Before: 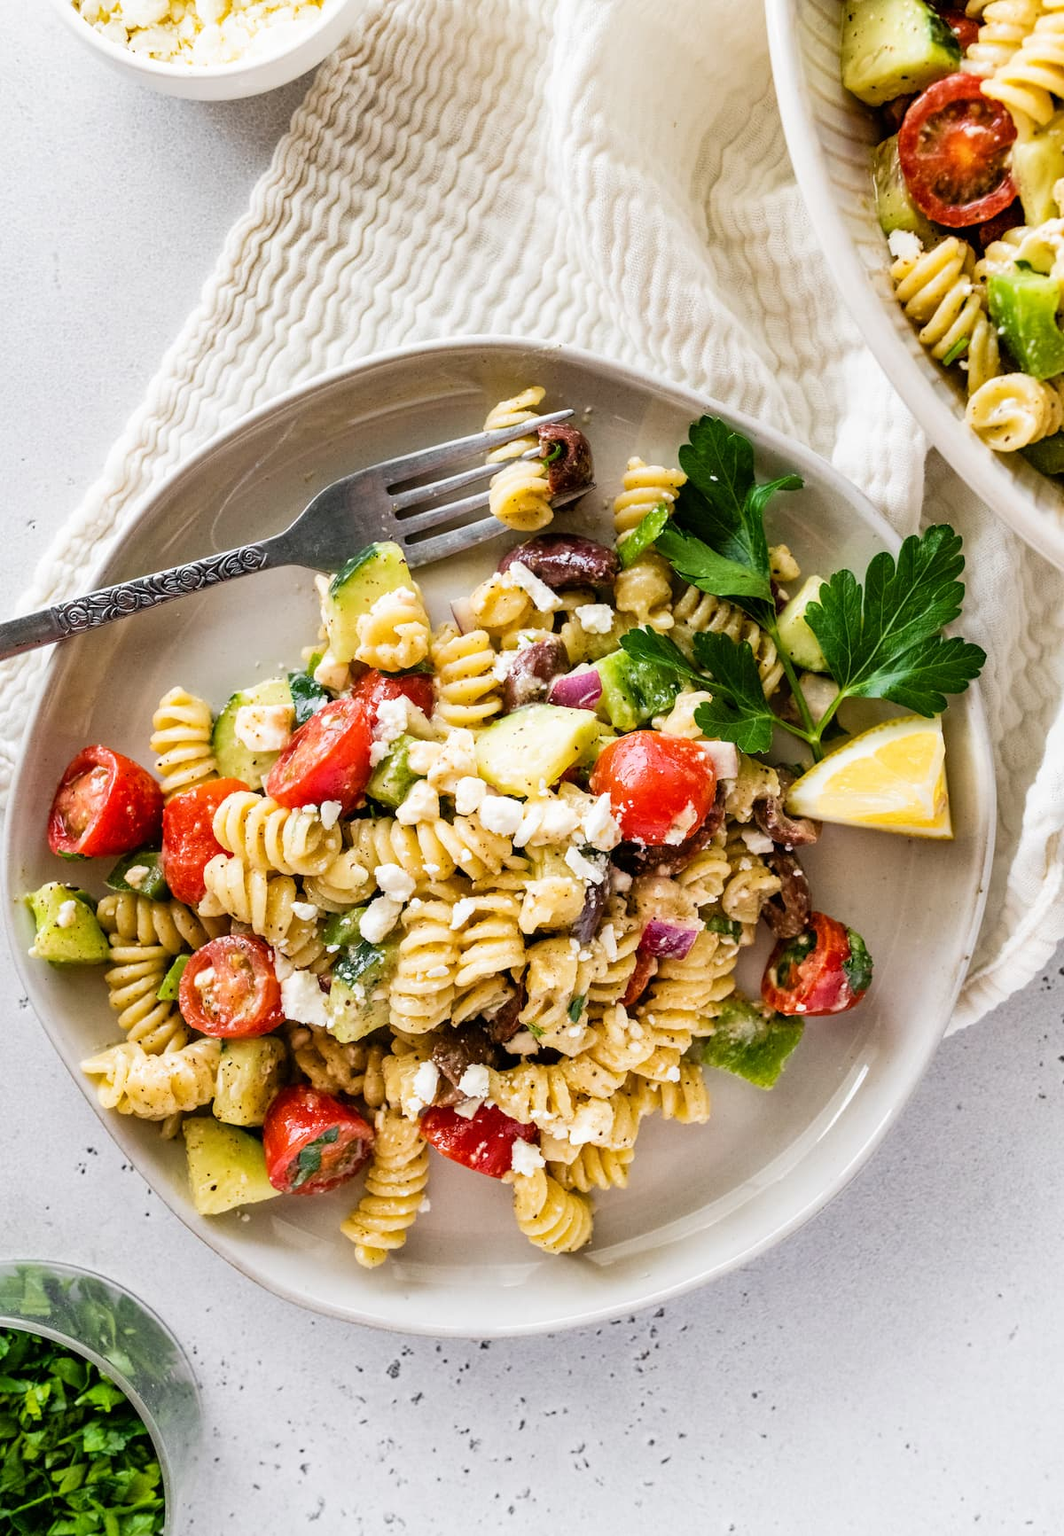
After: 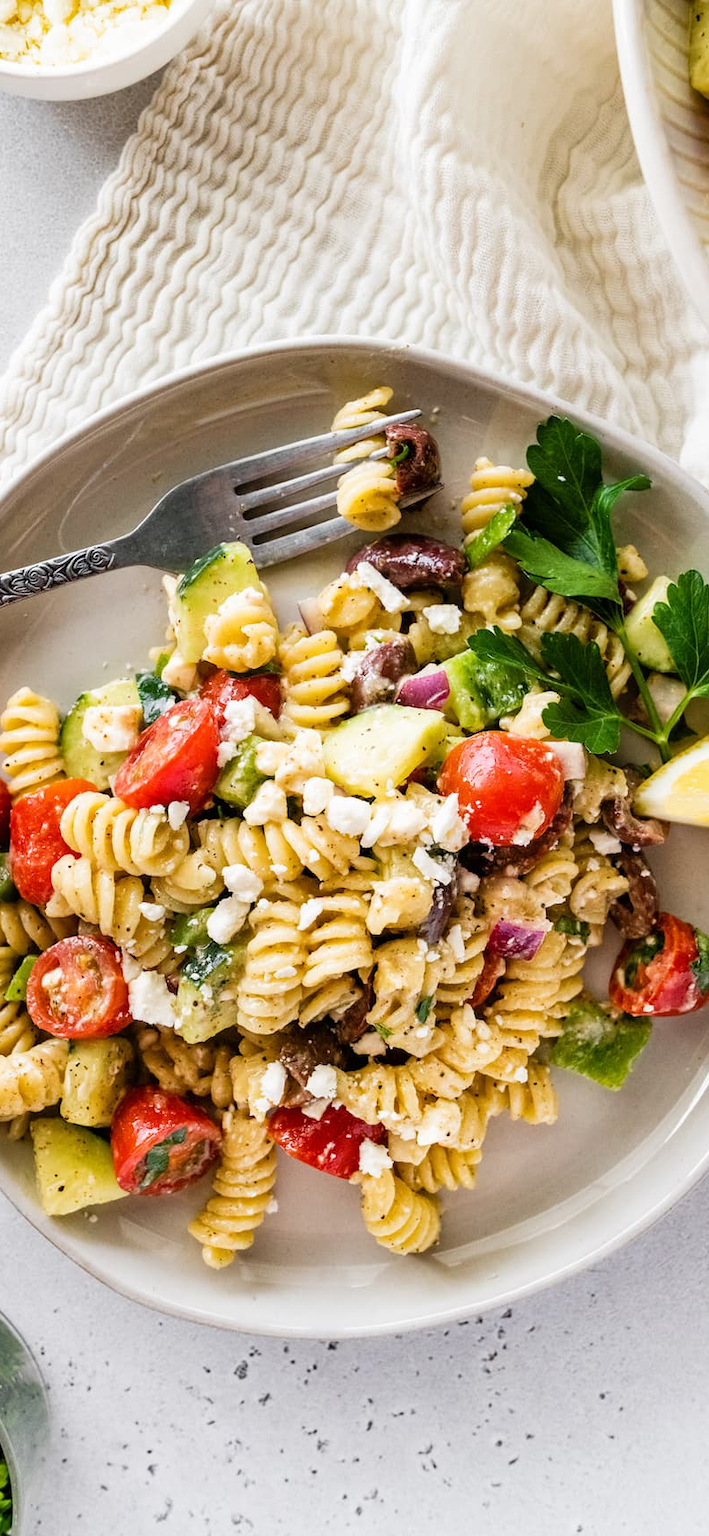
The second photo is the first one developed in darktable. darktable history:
crop and rotate: left 14.366%, right 18.948%
